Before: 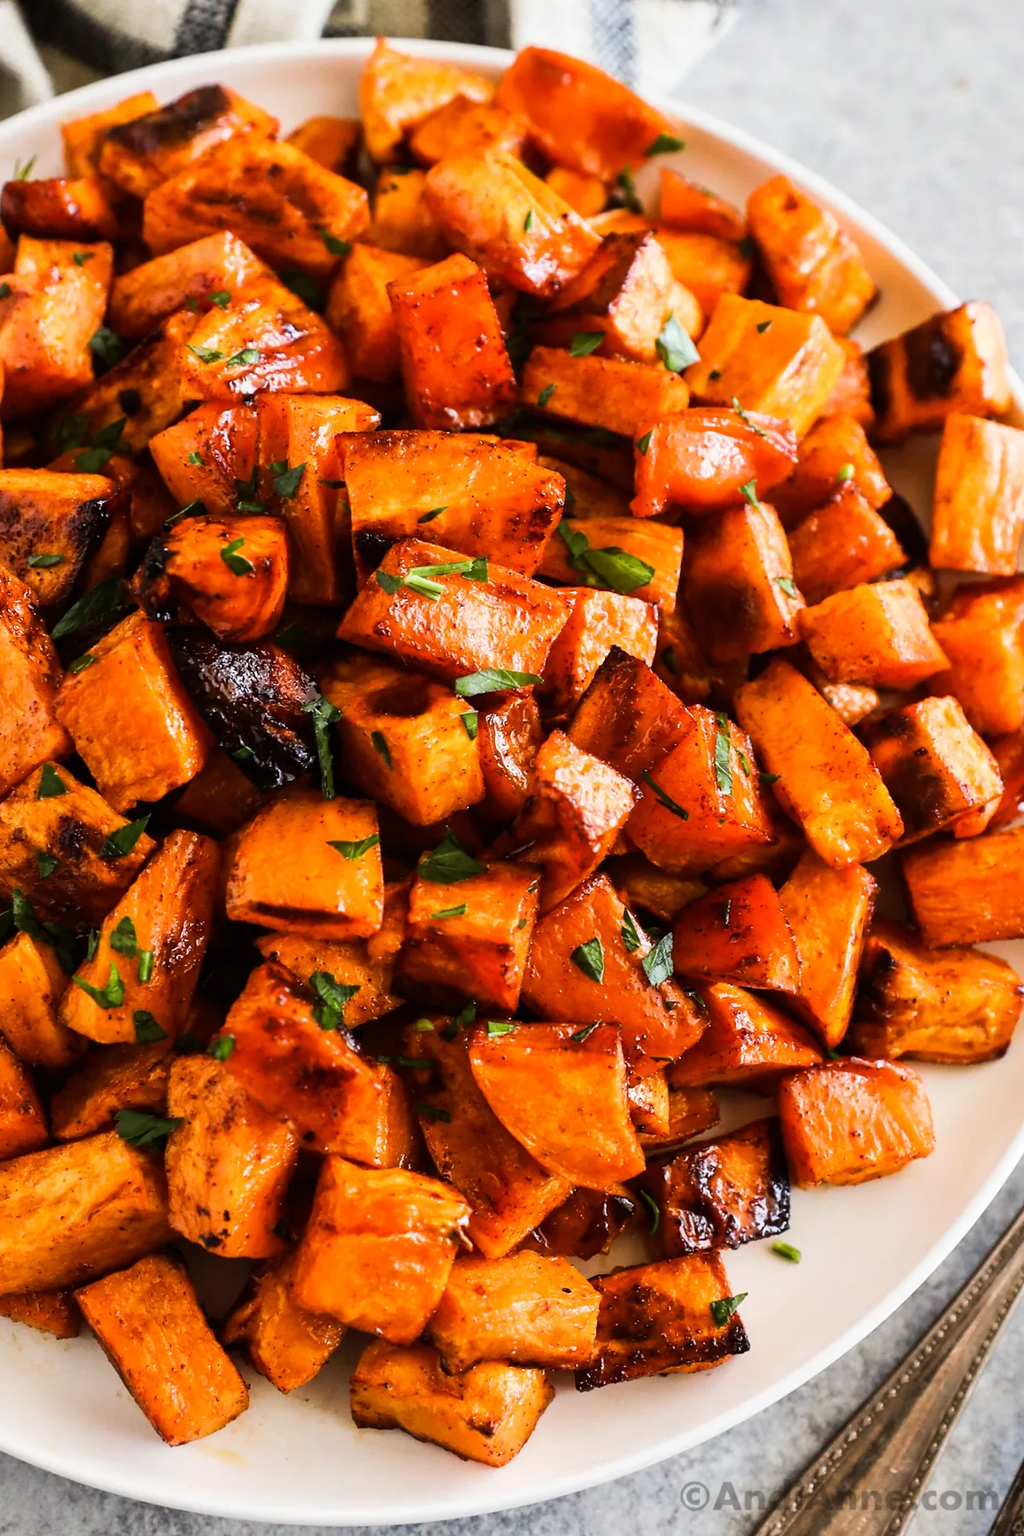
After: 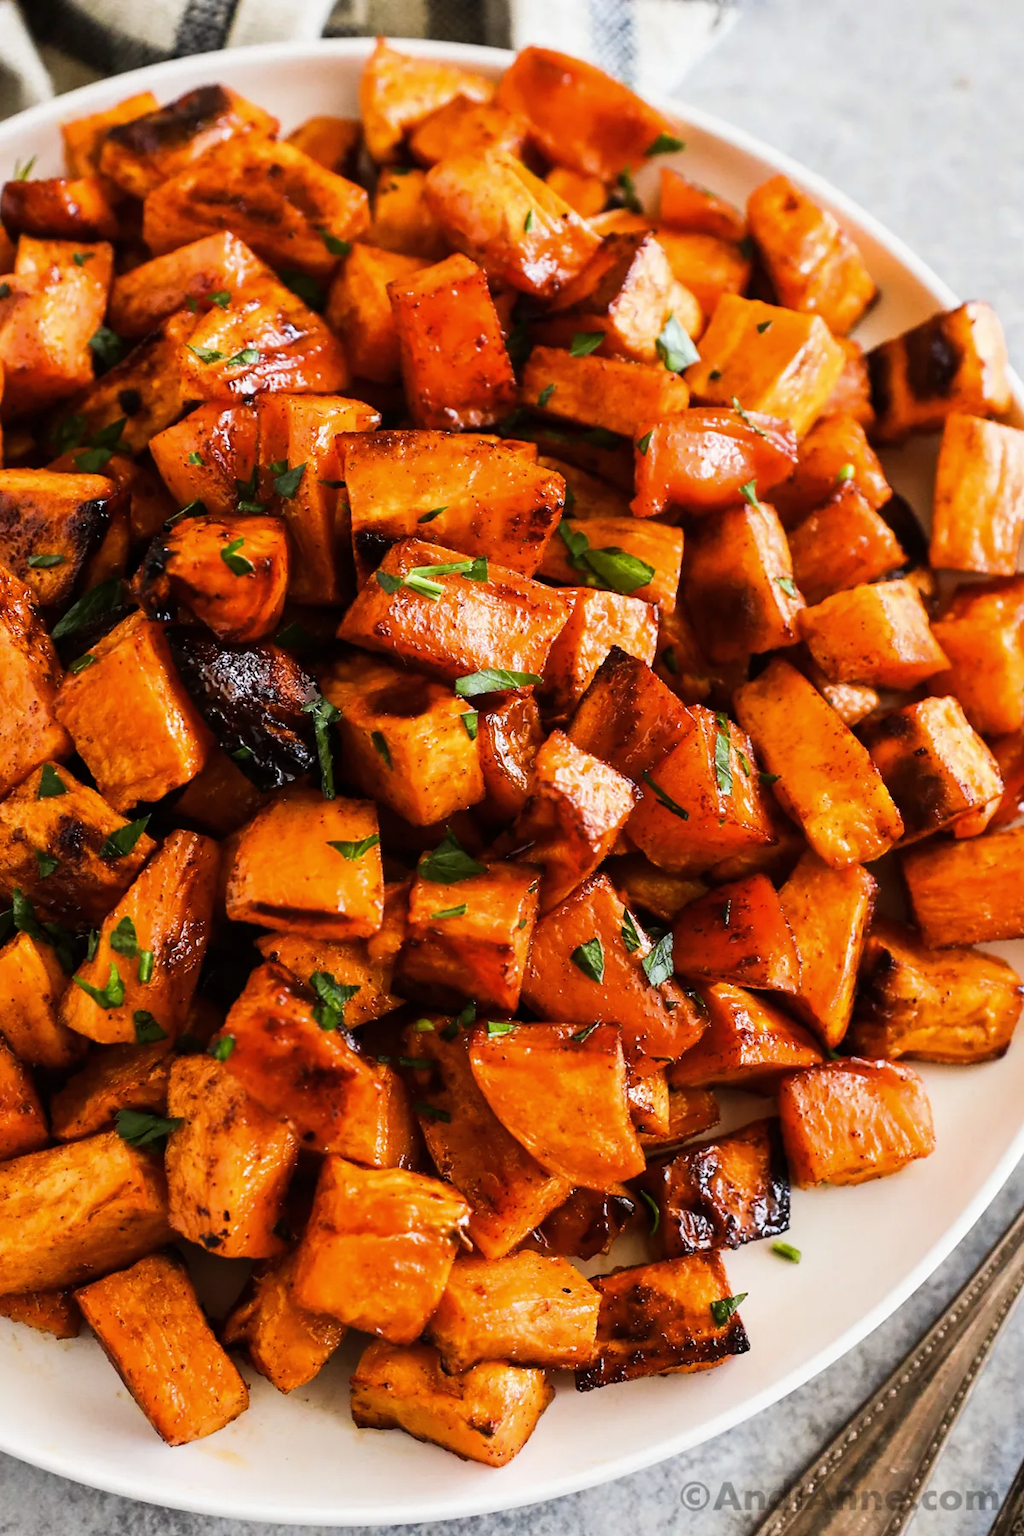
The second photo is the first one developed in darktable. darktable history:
color zones: curves: ch0 [(0.068, 0.464) (0.25, 0.5) (0.48, 0.508) (0.75, 0.536) (0.886, 0.476) (0.967, 0.456)]; ch1 [(0.066, 0.456) (0.25, 0.5) (0.616, 0.508) (0.746, 0.56) (0.934, 0.444)]
exposure: compensate exposure bias true, compensate highlight preservation false
